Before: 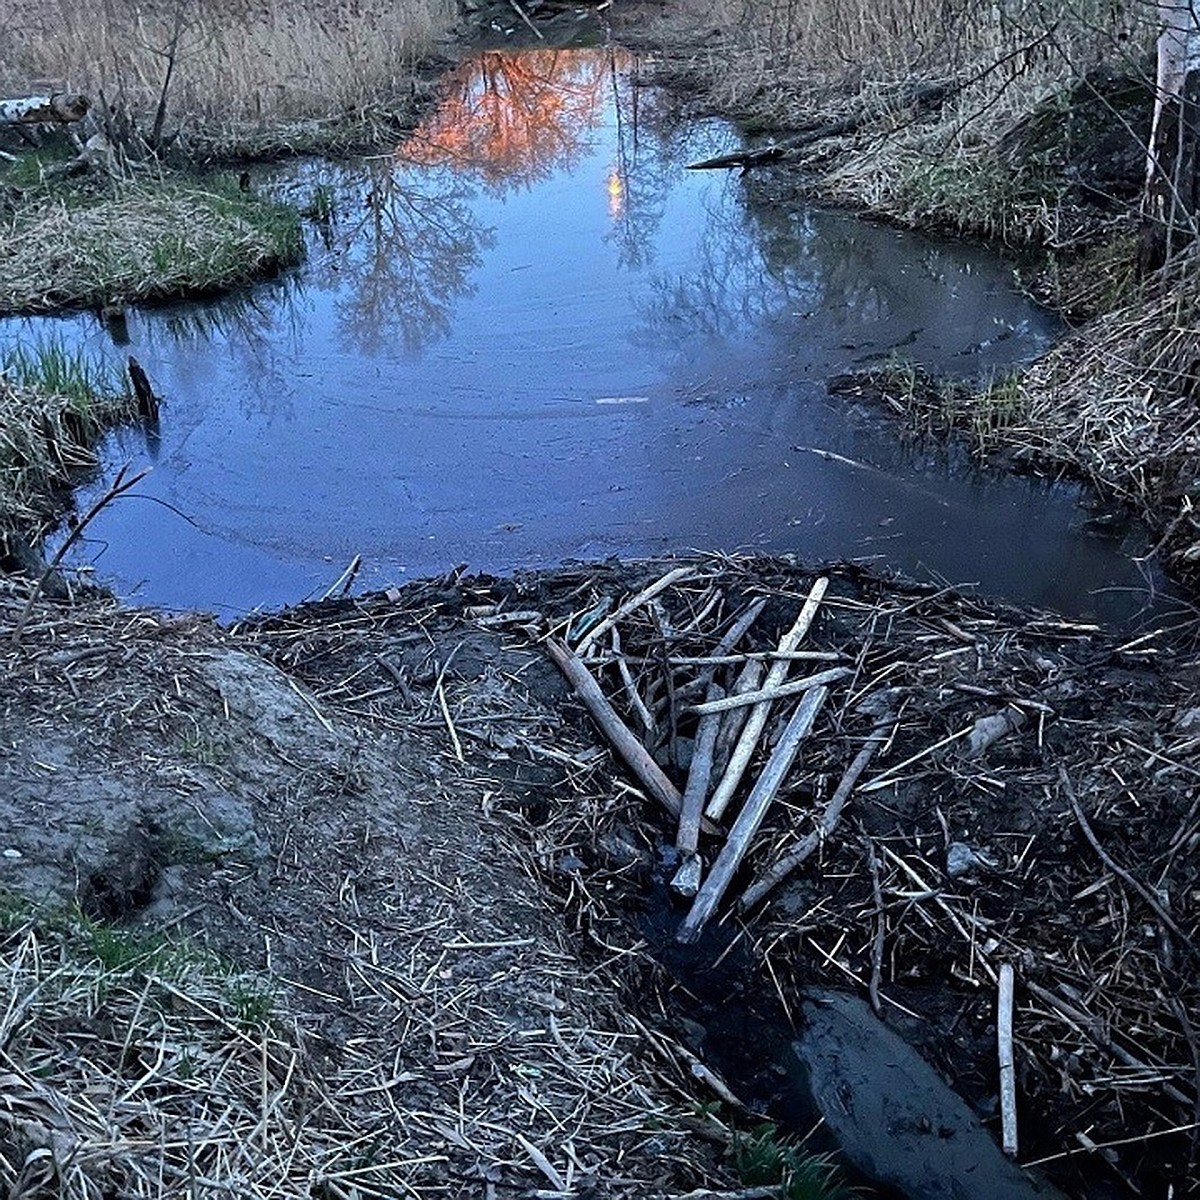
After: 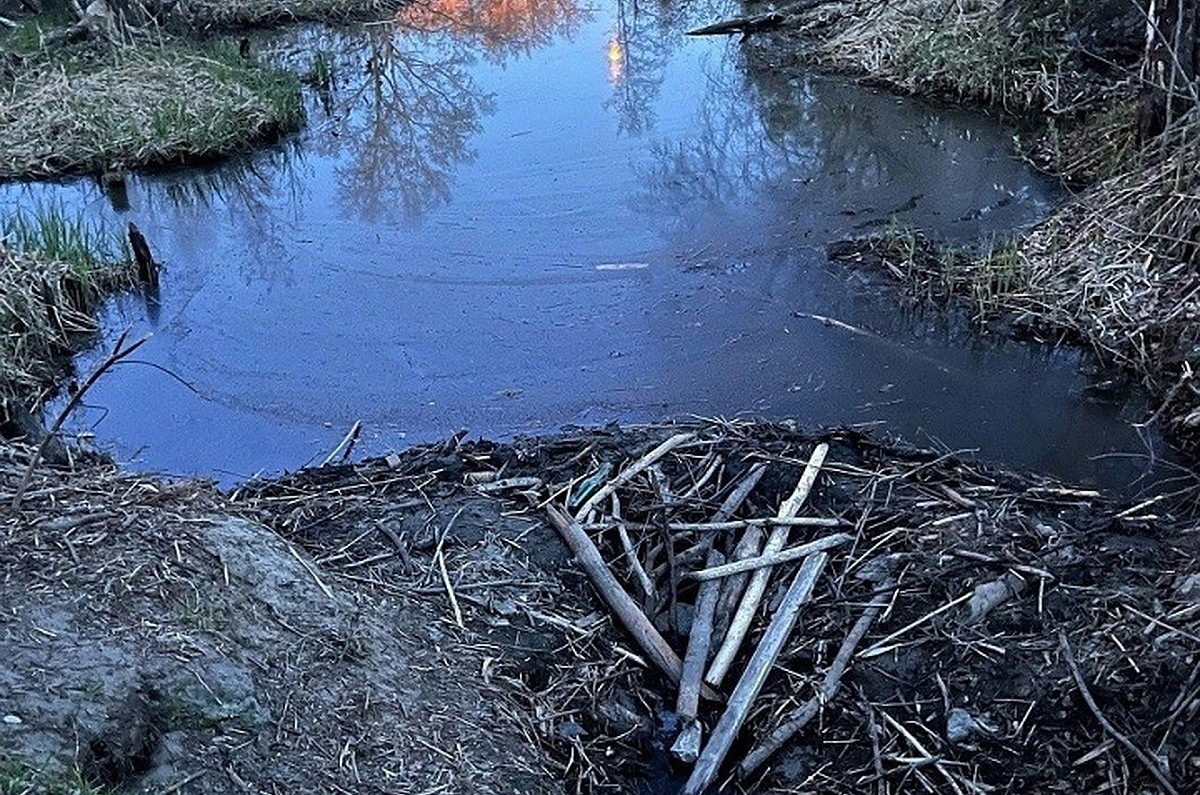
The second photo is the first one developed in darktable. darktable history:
crop: top 11.18%, bottom 22.546%
